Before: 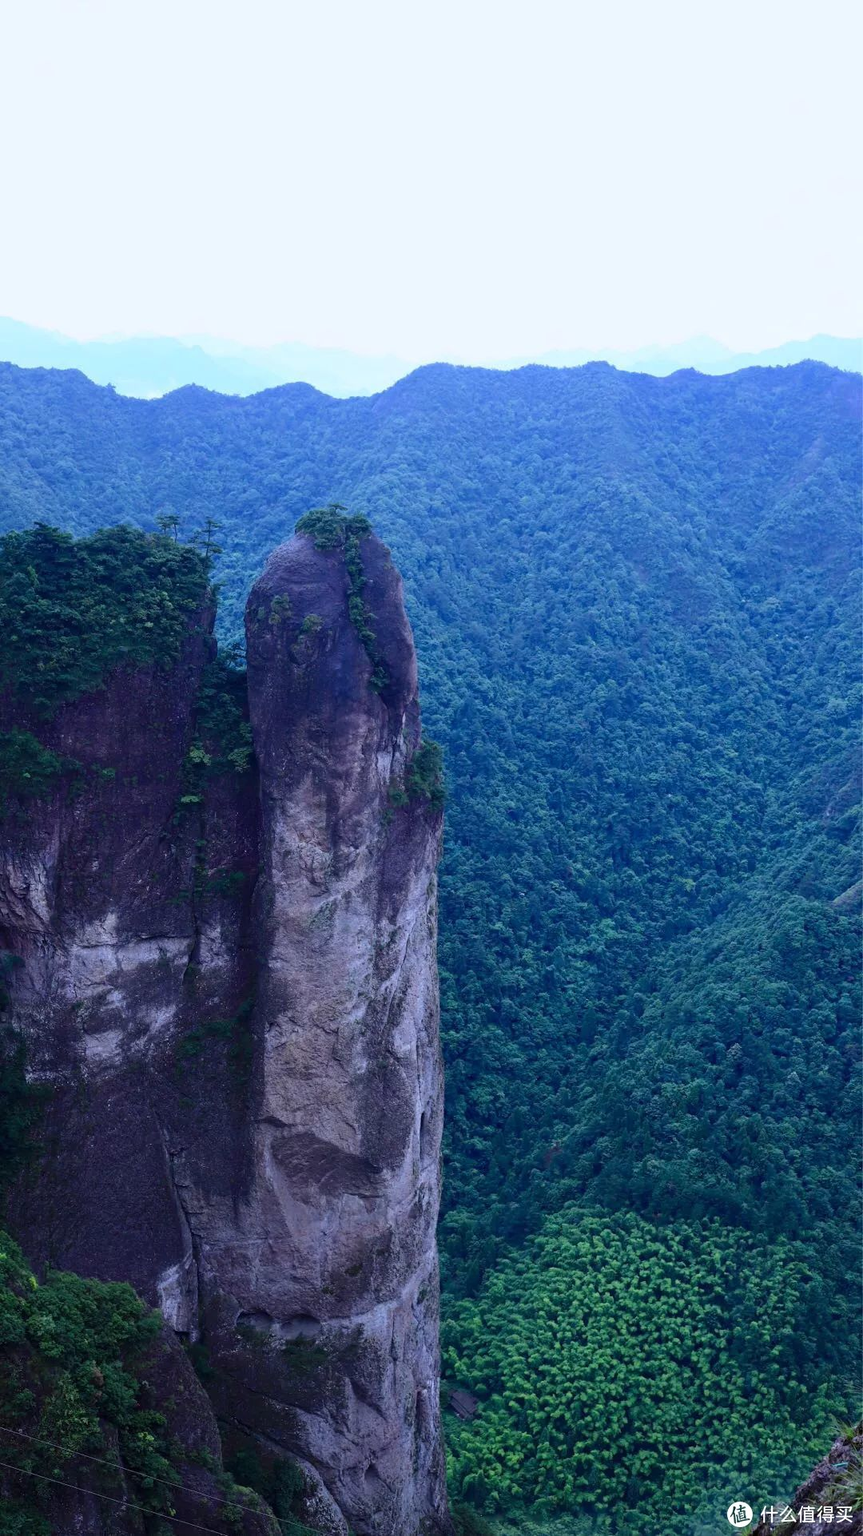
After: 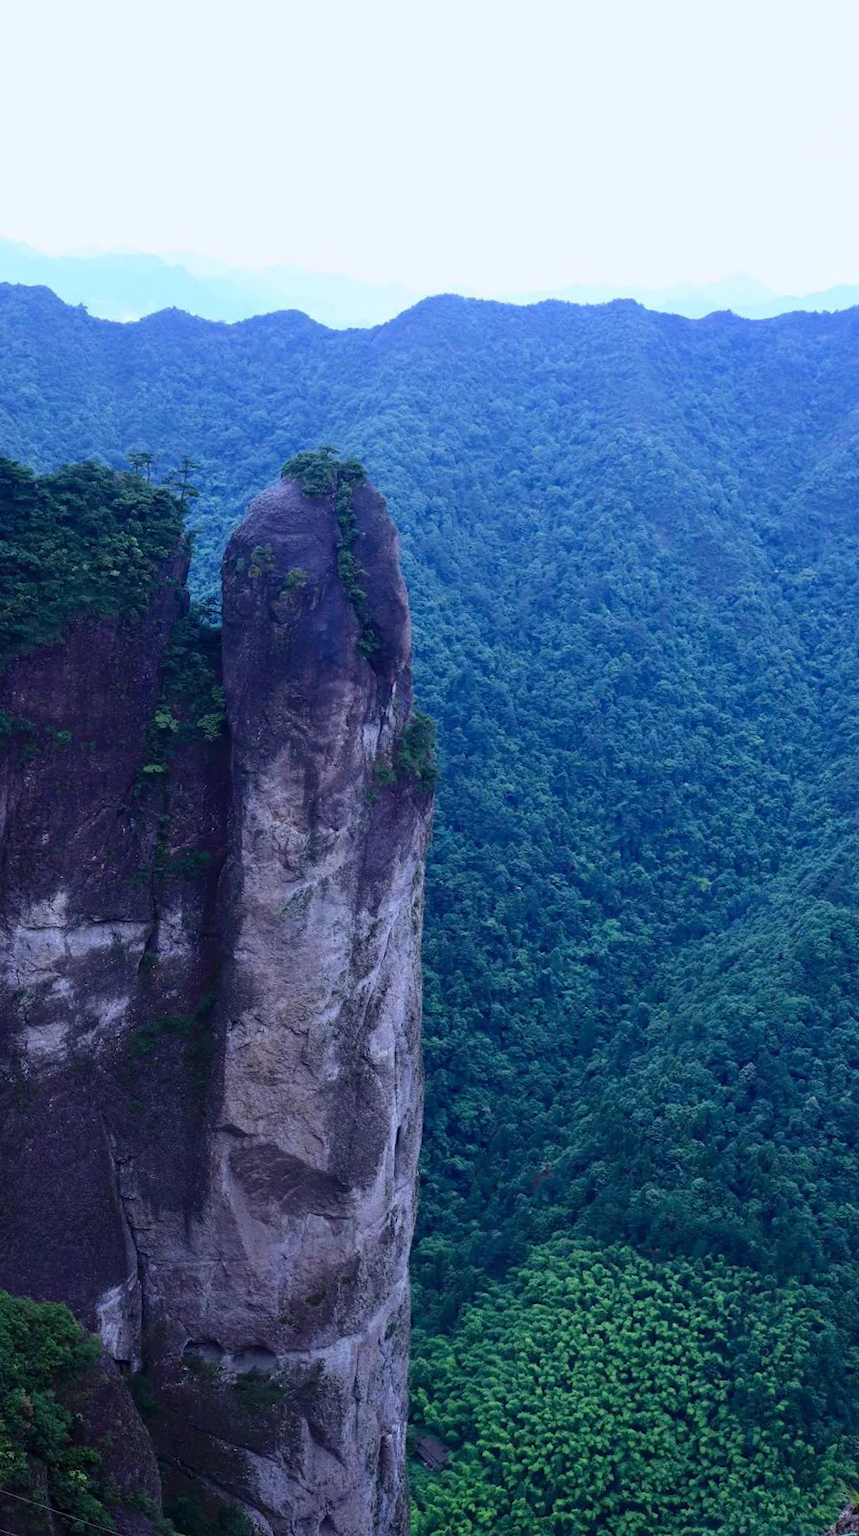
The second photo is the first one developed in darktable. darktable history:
crop and rotate: angle -2.14°, left 3.118%, top 3.634%, right 1.388%, bottom 0.541%
